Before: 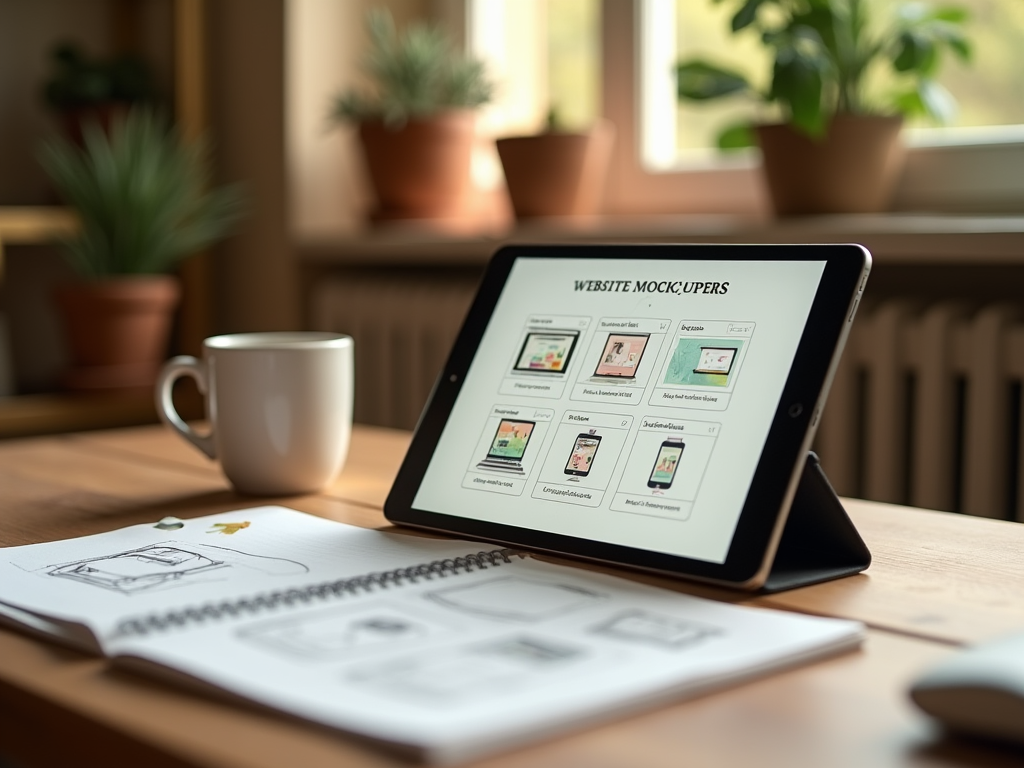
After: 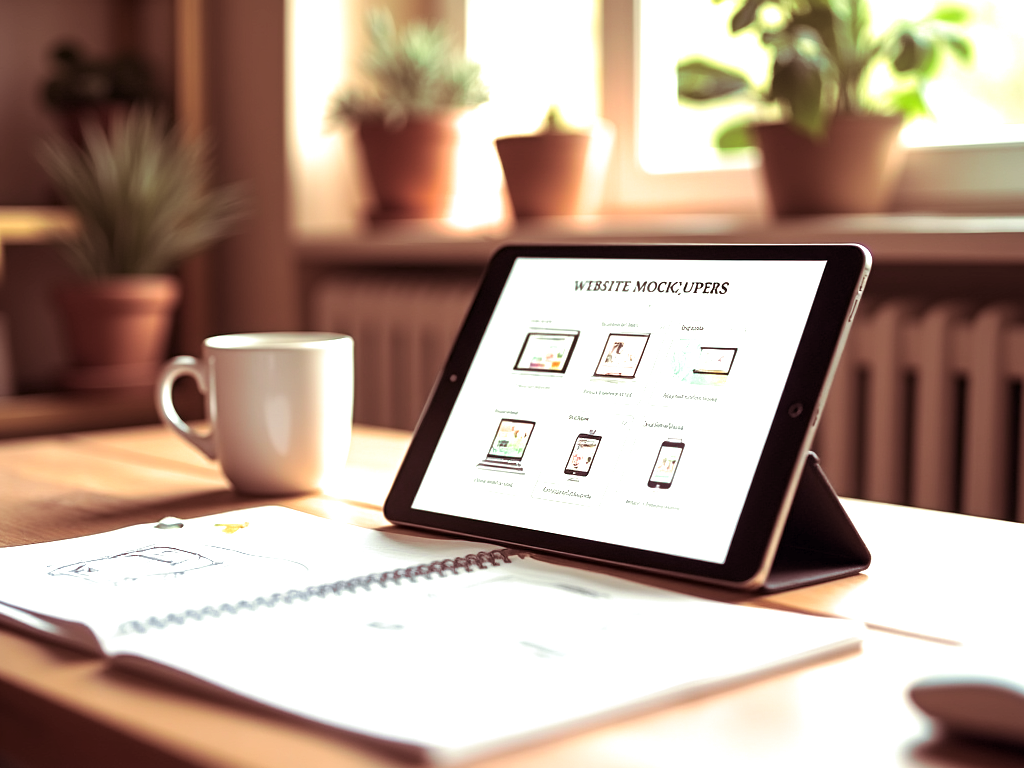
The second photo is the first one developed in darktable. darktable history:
split-toning: on, module defaults
exposure: black level correction 0.001, exposure 1.398 EV, compensate exposure bias true, compensate highlight preservation false
